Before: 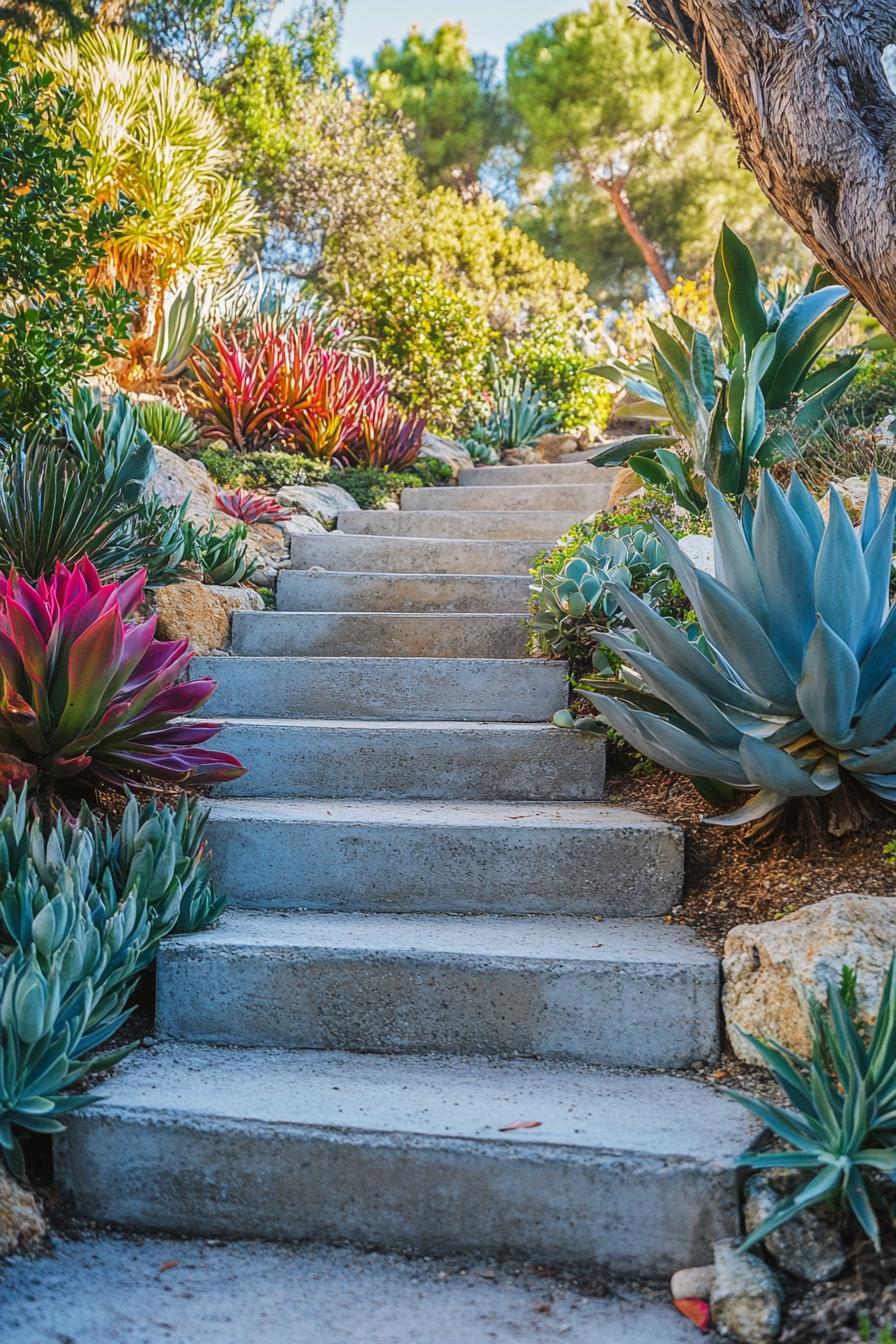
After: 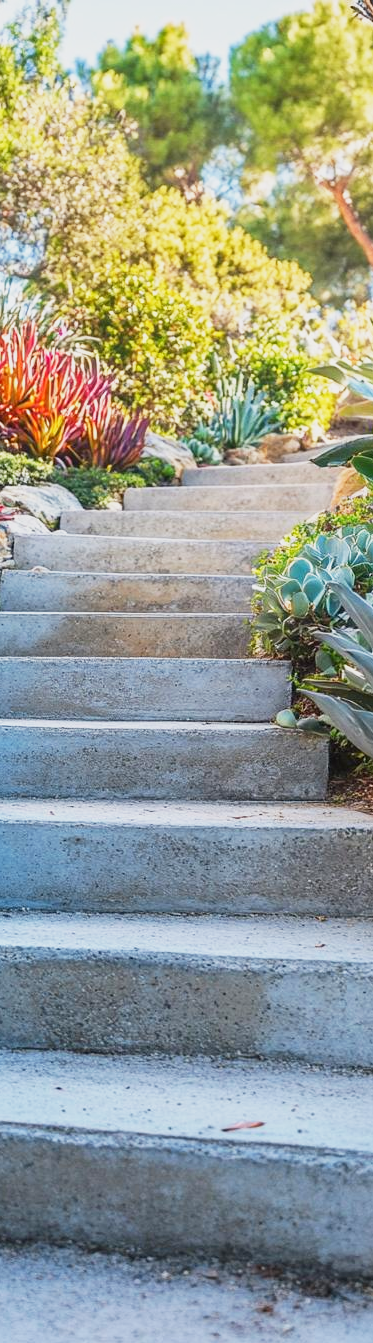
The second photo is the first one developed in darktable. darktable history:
crop: left 30.96%, right 27.313%
base curve: curves: ch0 [(0, 0) (0.088, 0.125) (0.176, 0.251) (0.354, 0.501) (0.613, 0.749) (1, 0.877)], preserve colors none
